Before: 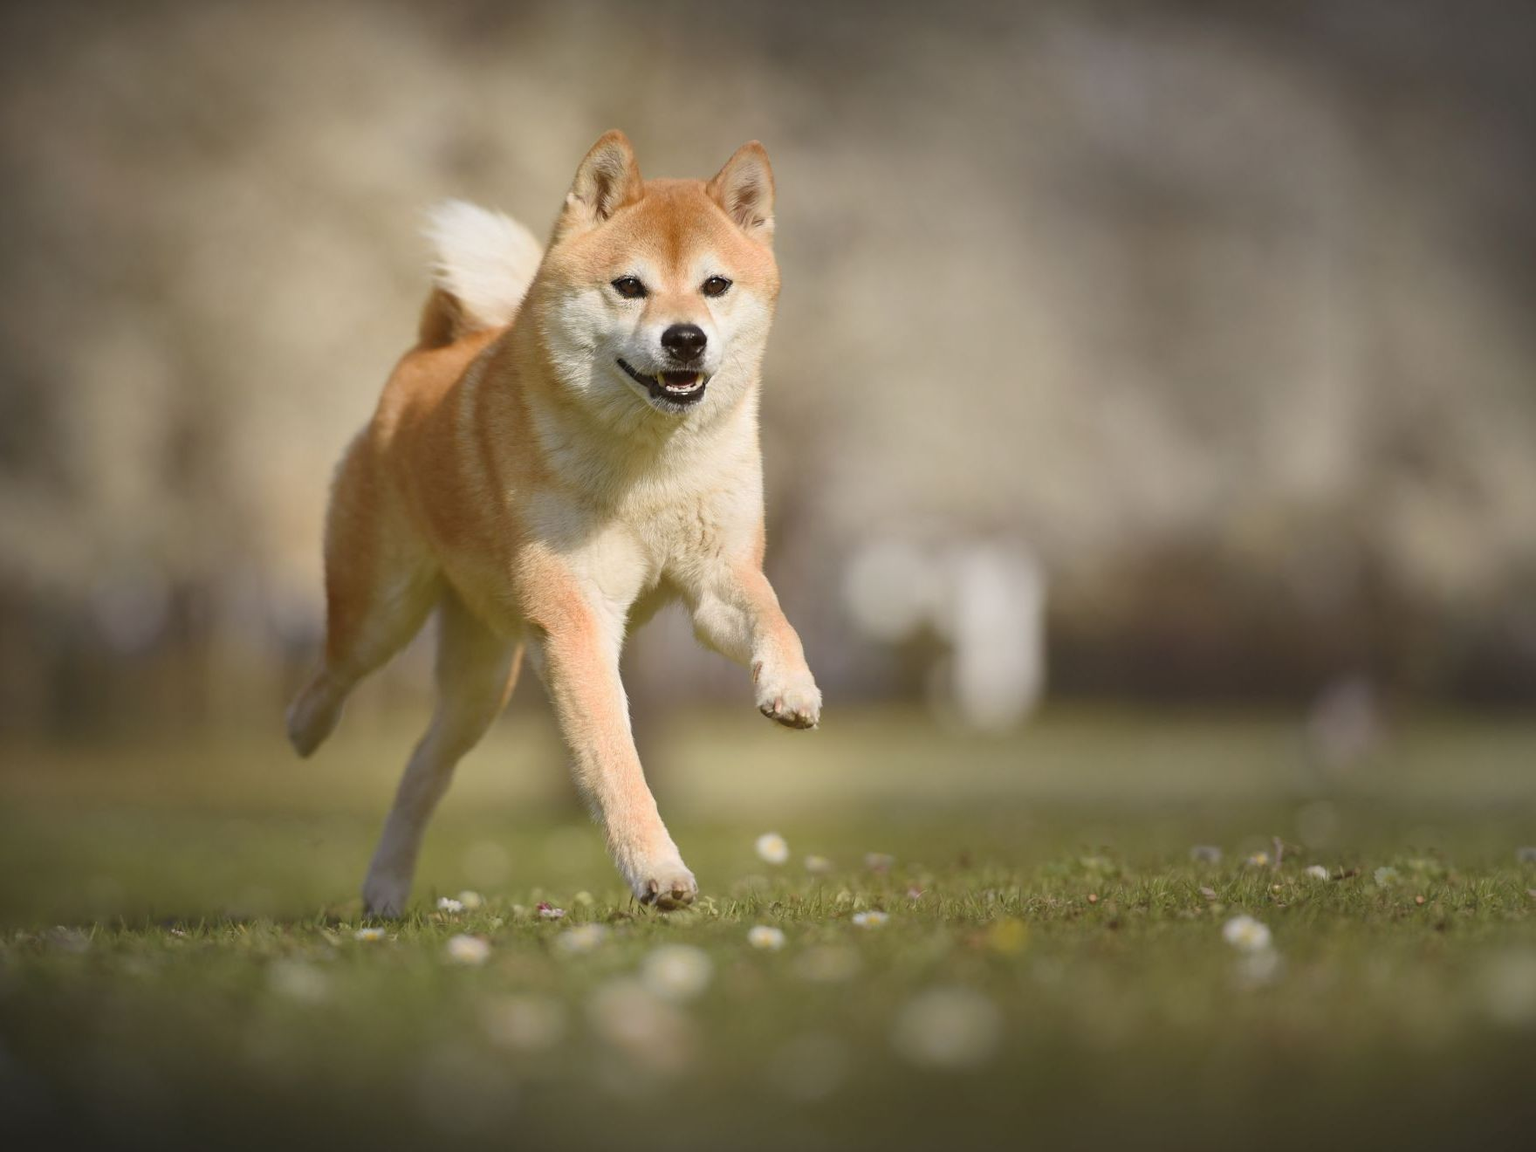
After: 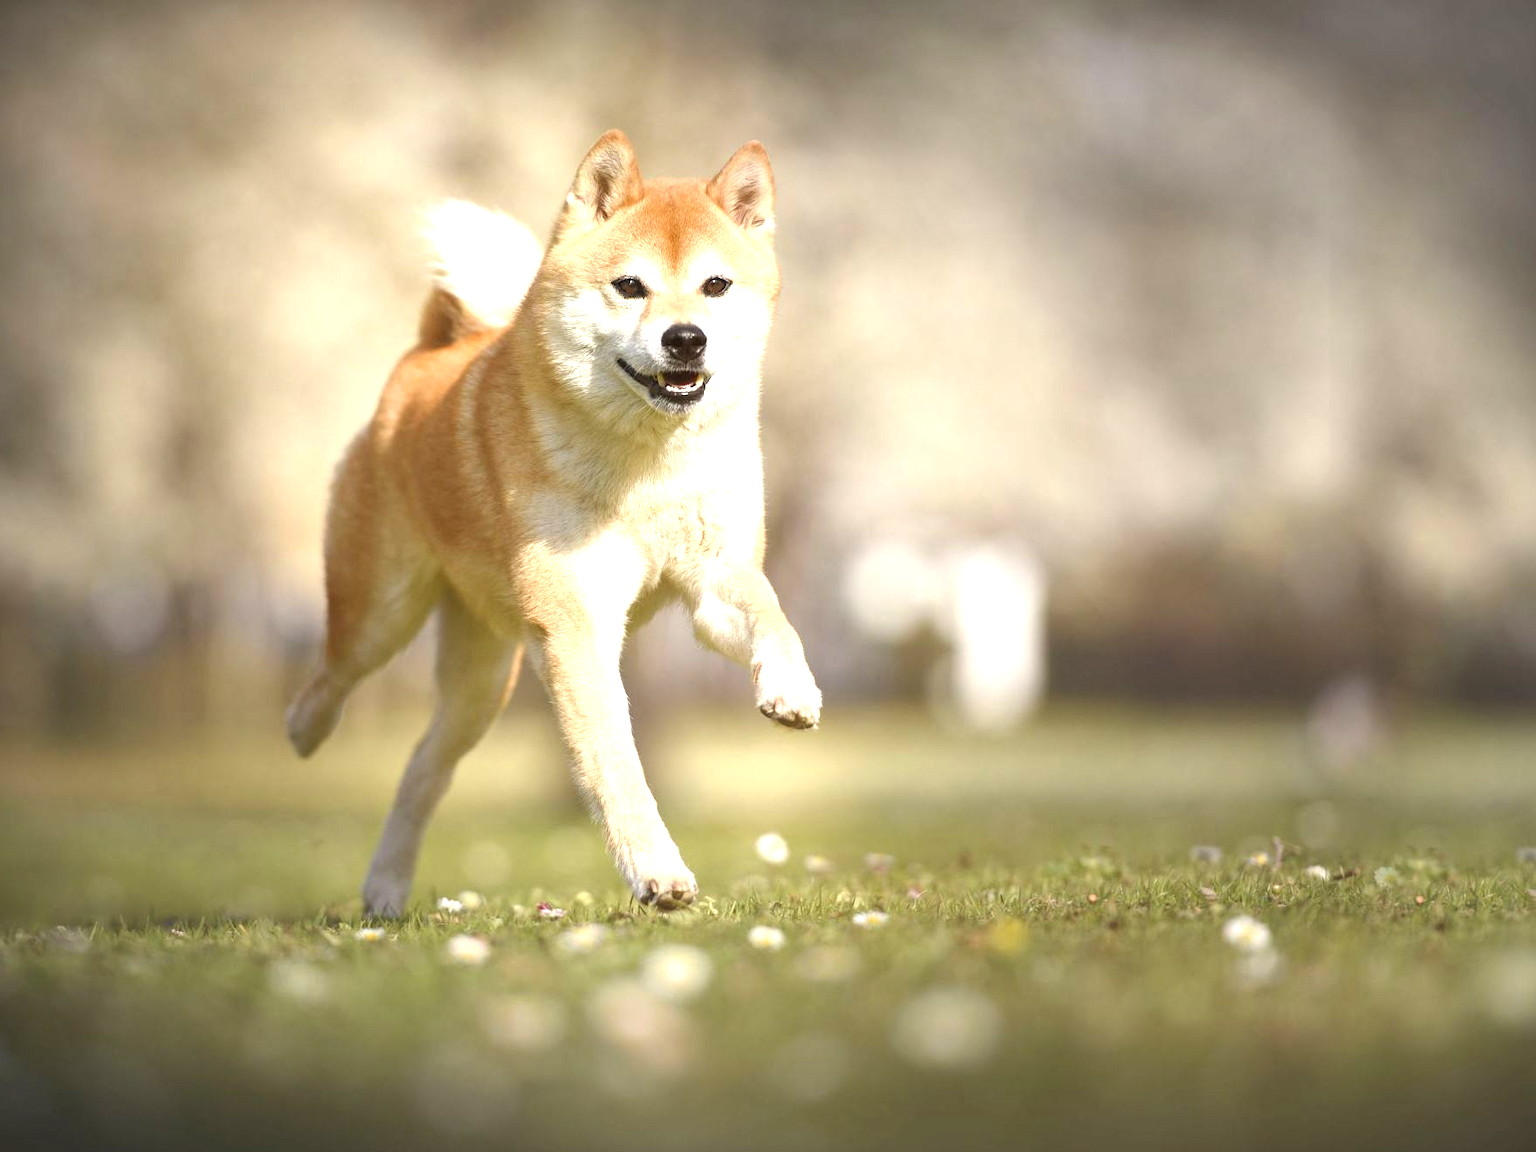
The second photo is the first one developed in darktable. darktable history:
exposure: black level correction 0, exposure 1.097 EV, compensate highlight preservation false
local contrast: highlights 106%, shadows 102%, detail 119%, midtone range 0.2
